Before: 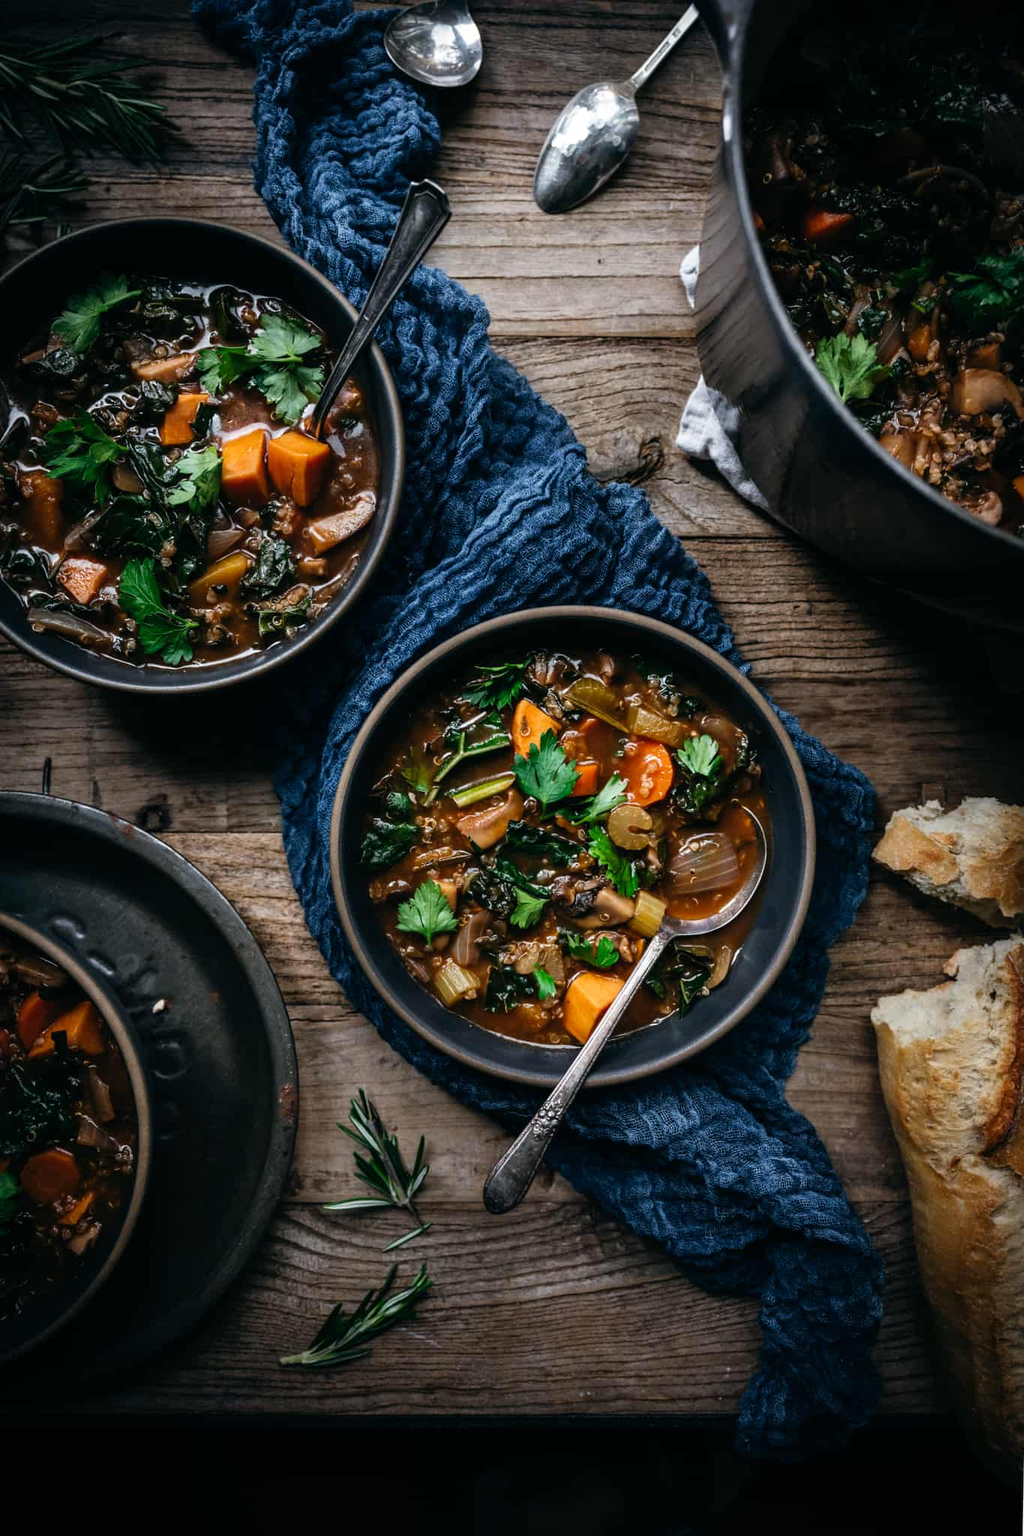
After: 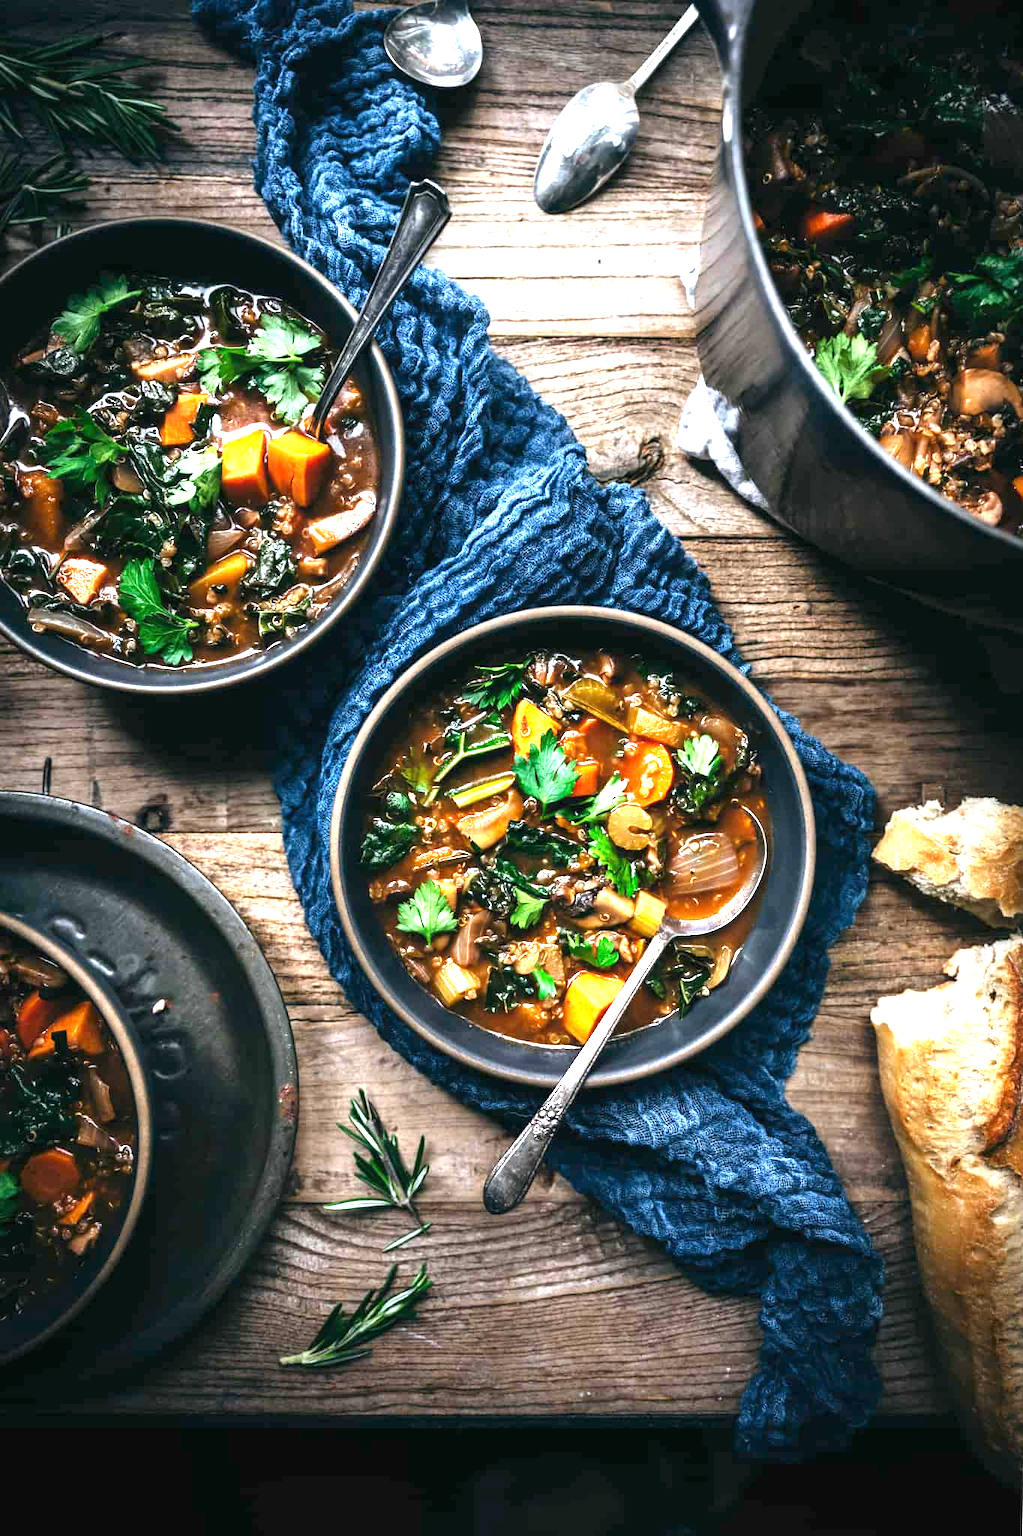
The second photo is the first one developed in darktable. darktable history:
exposure: black level correction 0, exposure 1.972 EV, compensate highlight preservation false
